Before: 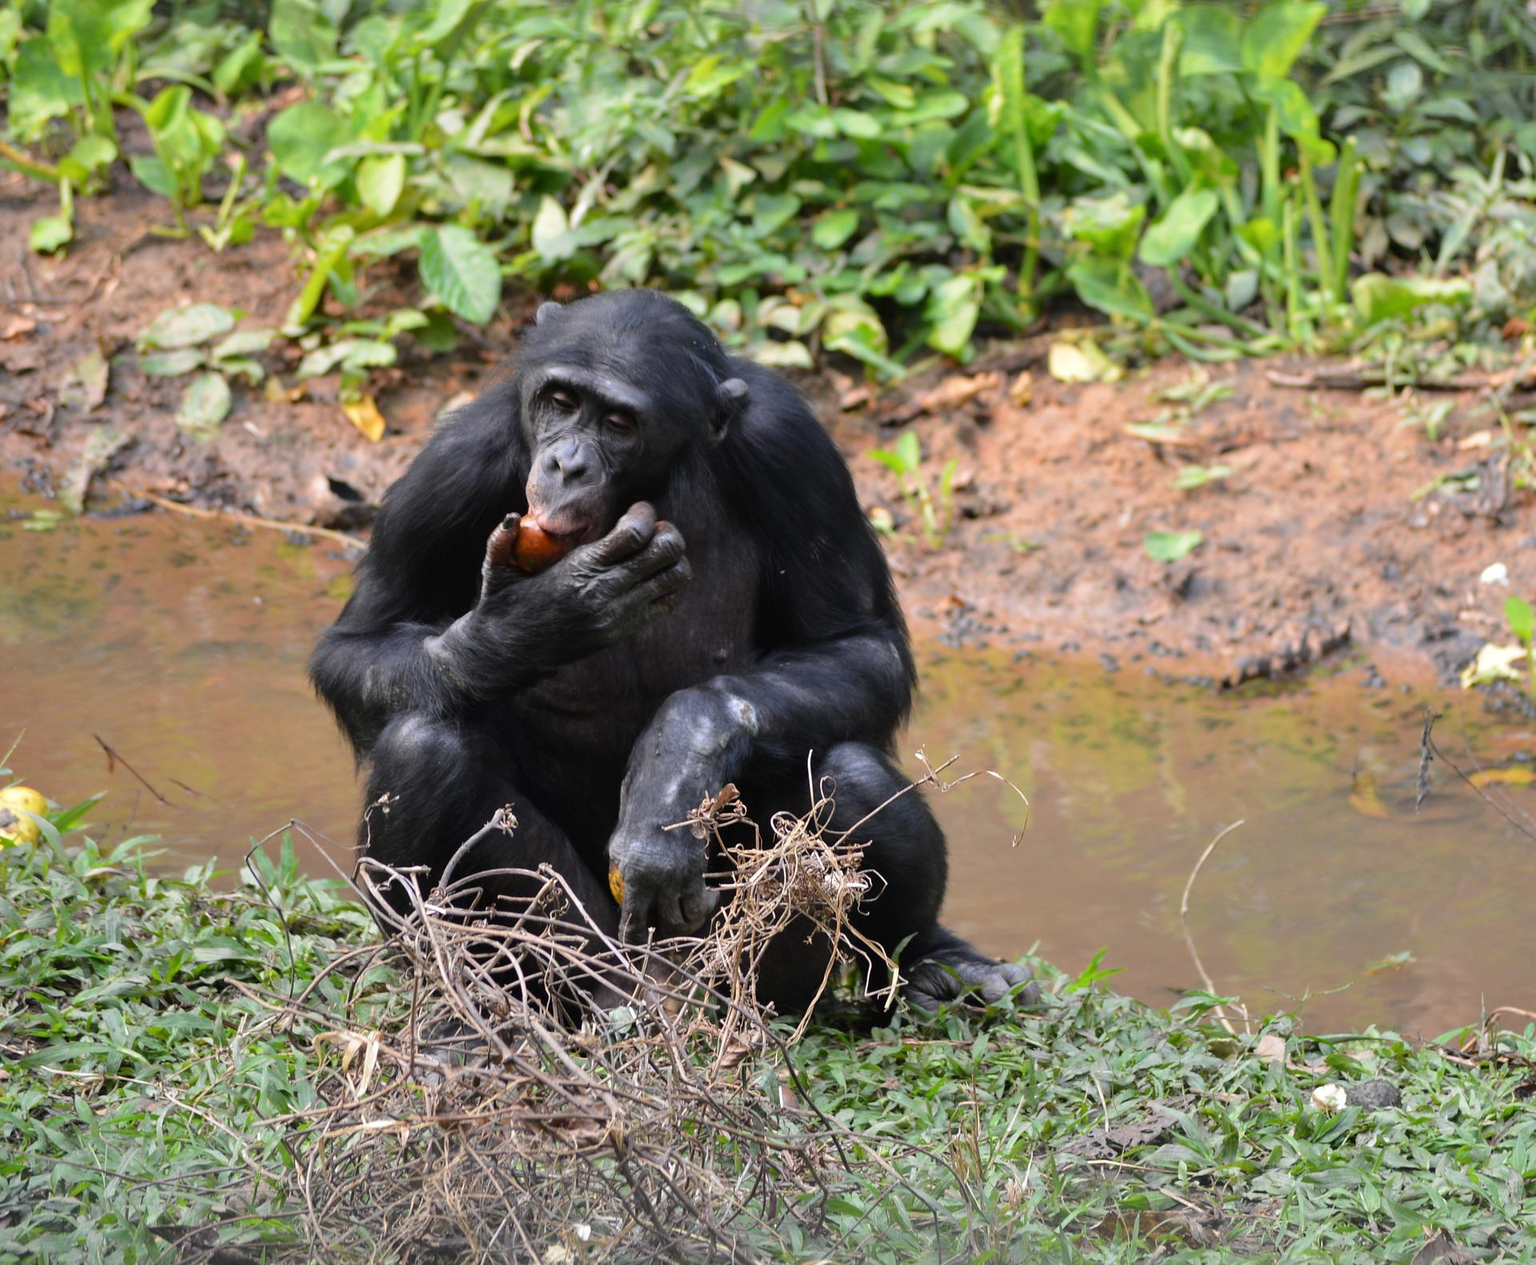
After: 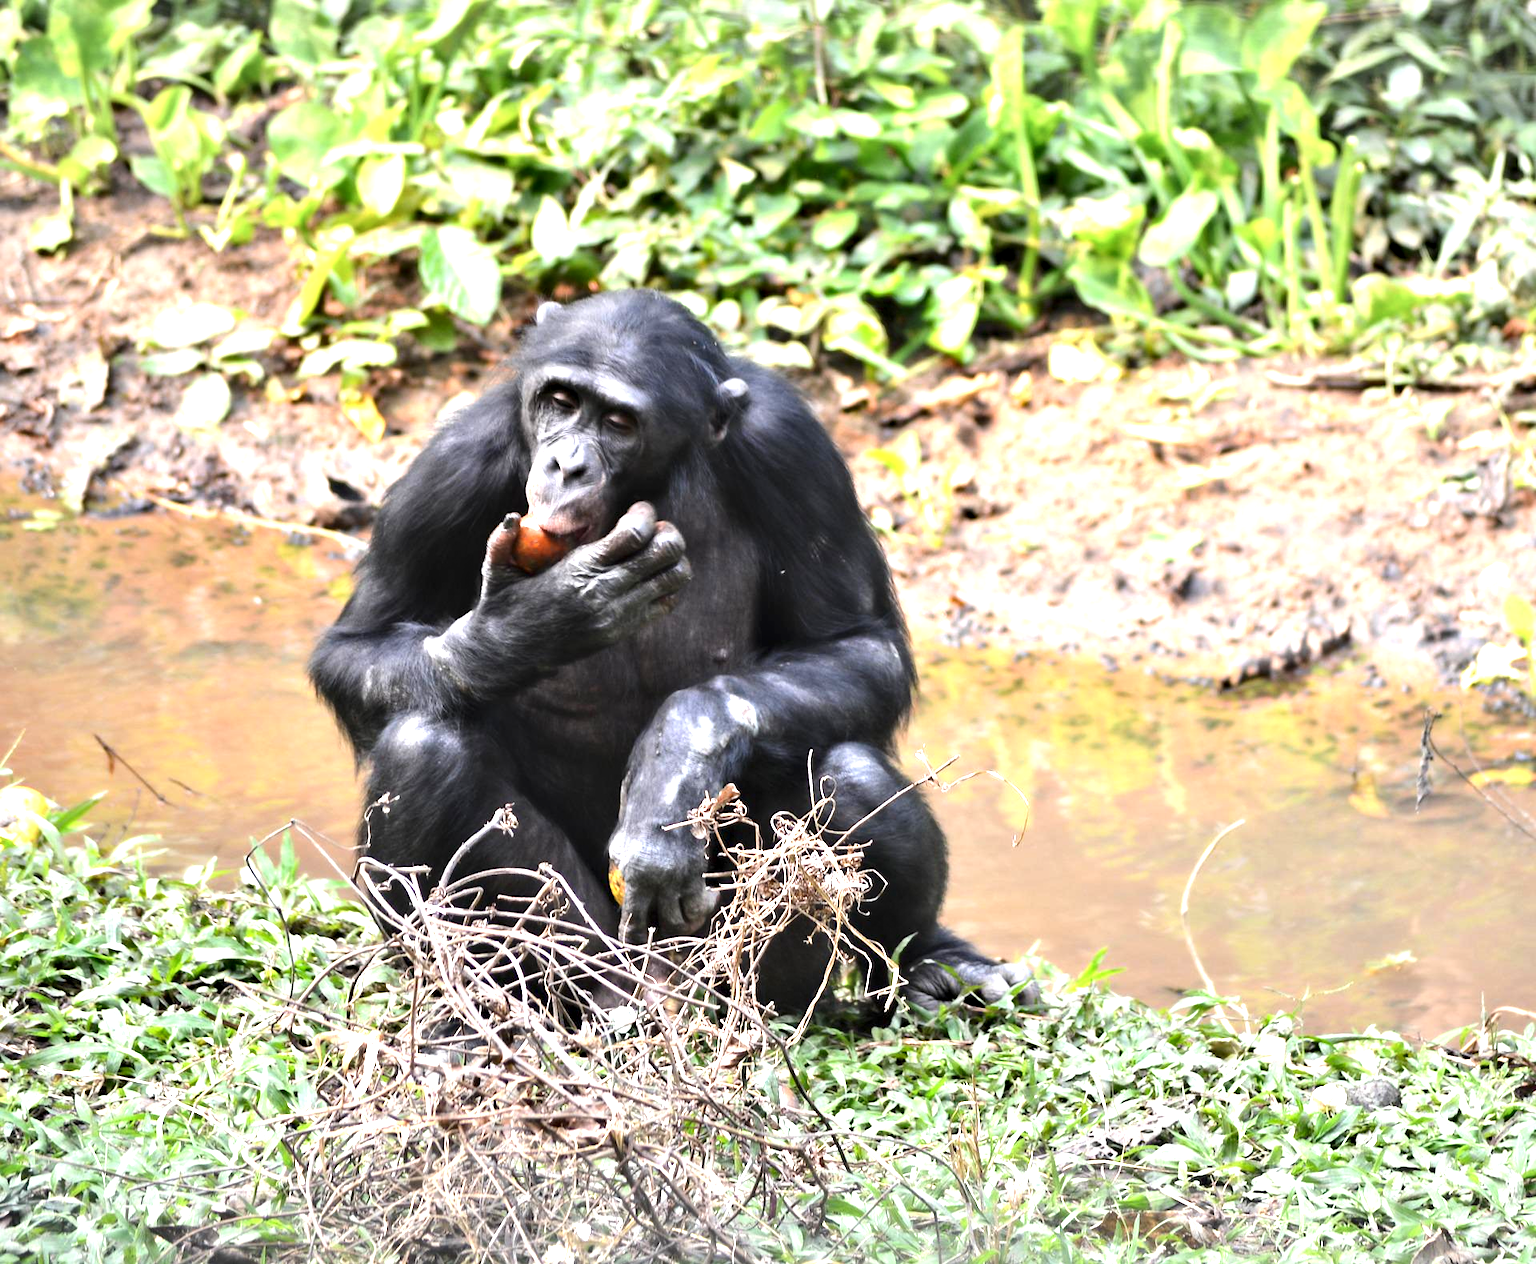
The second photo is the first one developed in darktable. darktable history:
exposure: black level correction -0.002, exposure 1.338 EV, compensate exposure bias true, compensate highlight preservation false
vignetting: fall-off radius 94.02%, brightness -0.186, saturation -0.295, center (-0.026, 0.401)
contrast equalizer: y [[0.513, 0.565, 0.608, 0.562, 0.512, 0.5], [0.5 ×6], [0.5, 0.5, 0.5, 0.528, 0.598, 0.658], [0 ×6], [0 ×6]]
